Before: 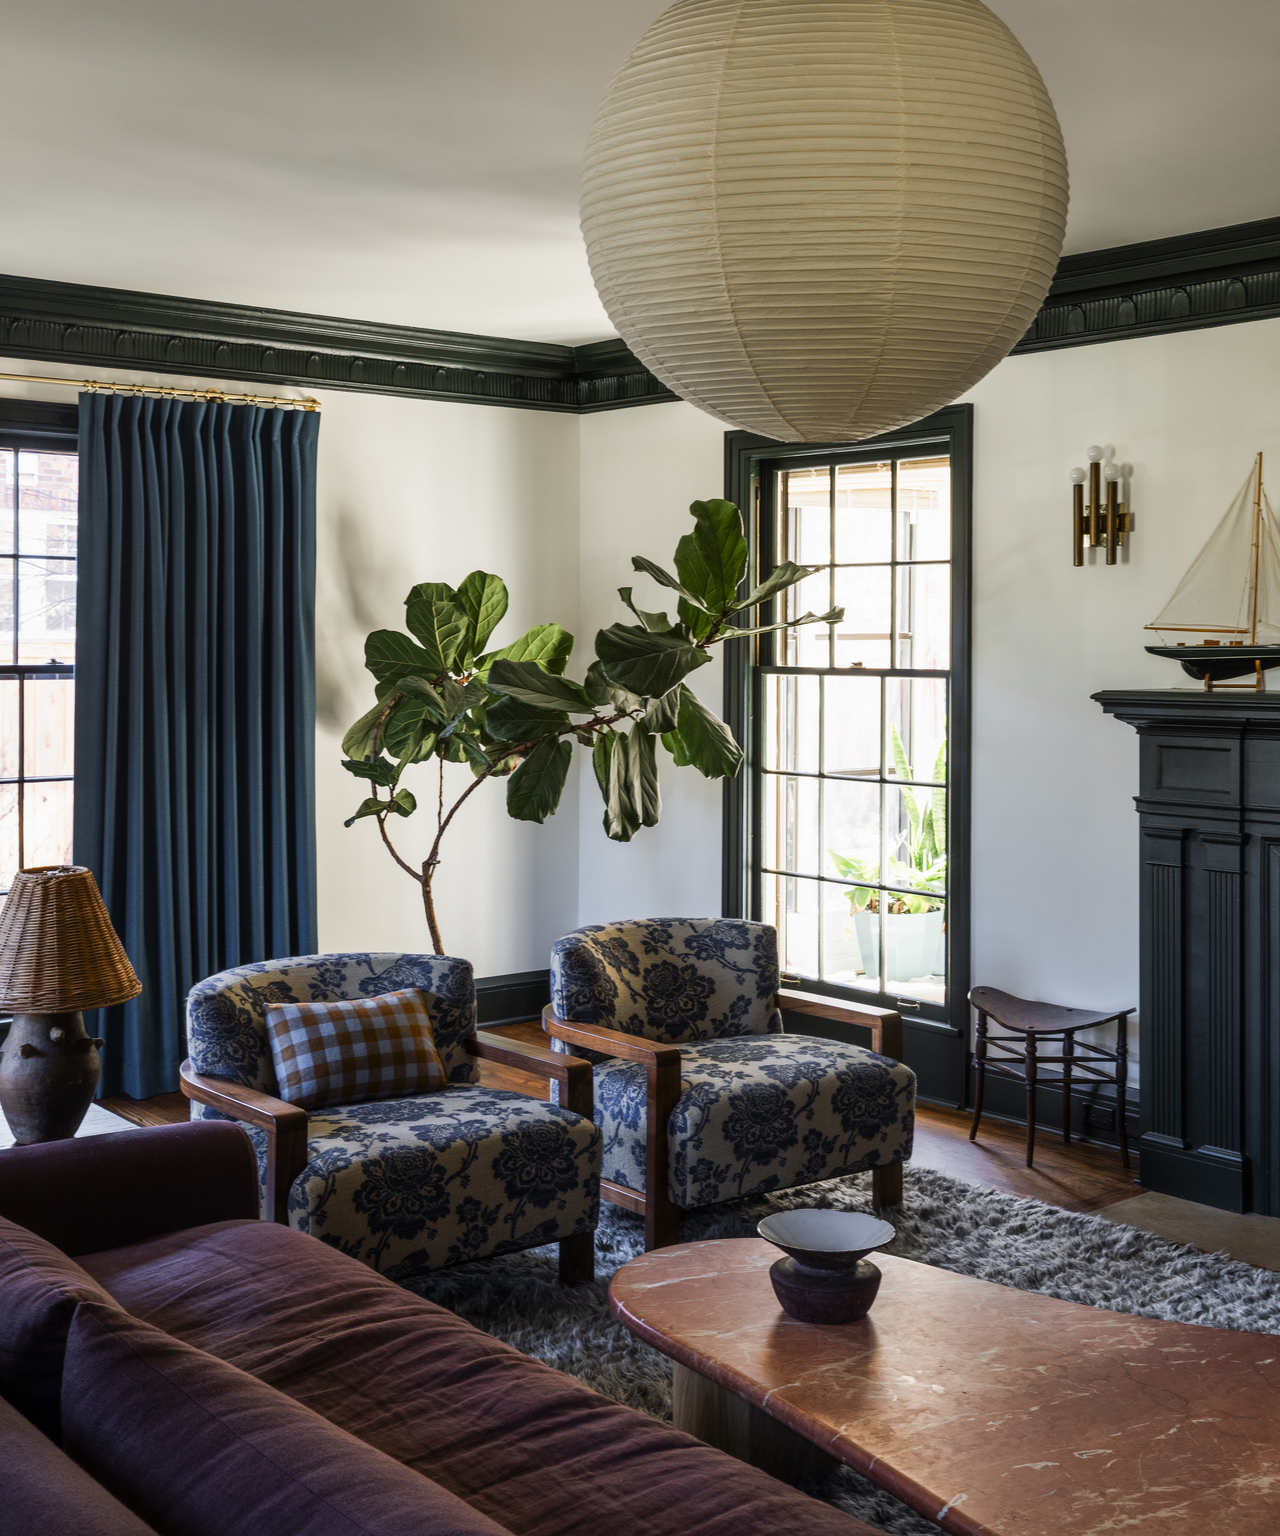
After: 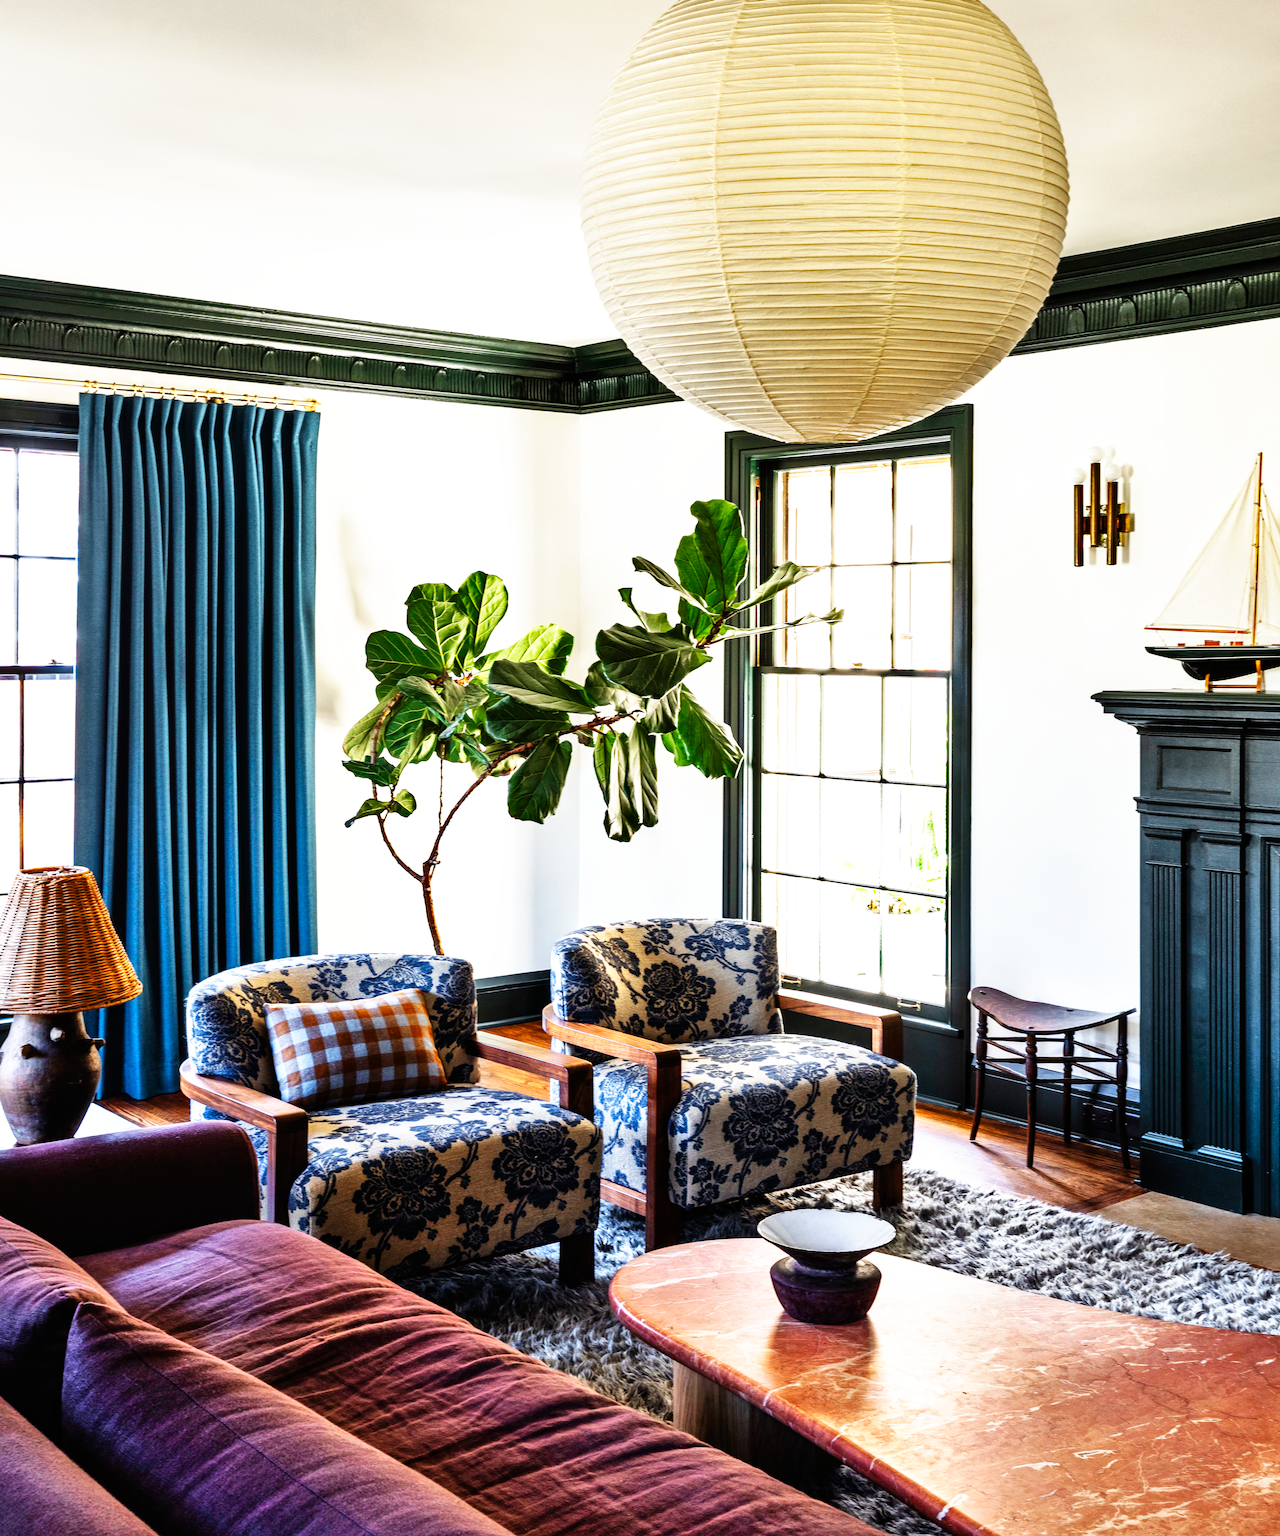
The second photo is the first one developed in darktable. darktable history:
base curve: curves: ch0 [(0, 0) (0.007, 0.004) (0.027, 0.03) (0.046, 0.07) (0.207, 0.54) (0.442, 0.872) (0.673, 0.972) (1, 1)], preserve colors none
local contrast: mode bilateral grid, contrast 9, coarseness 24, detail 115%, midtone range 0.2
exposure: black level correction 0, exposure 0.703 EV, compensate highlight preservation false
shadows and highlights: low approximation 0.01, soften with gaussian
